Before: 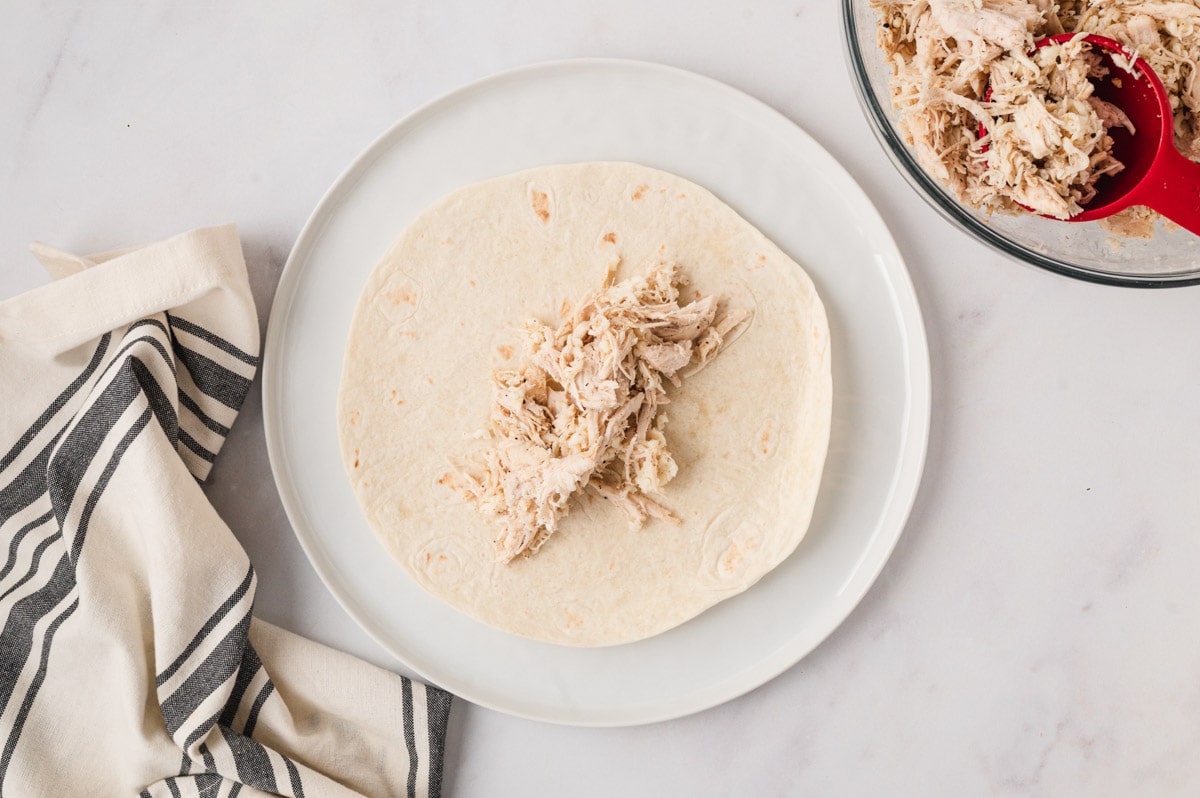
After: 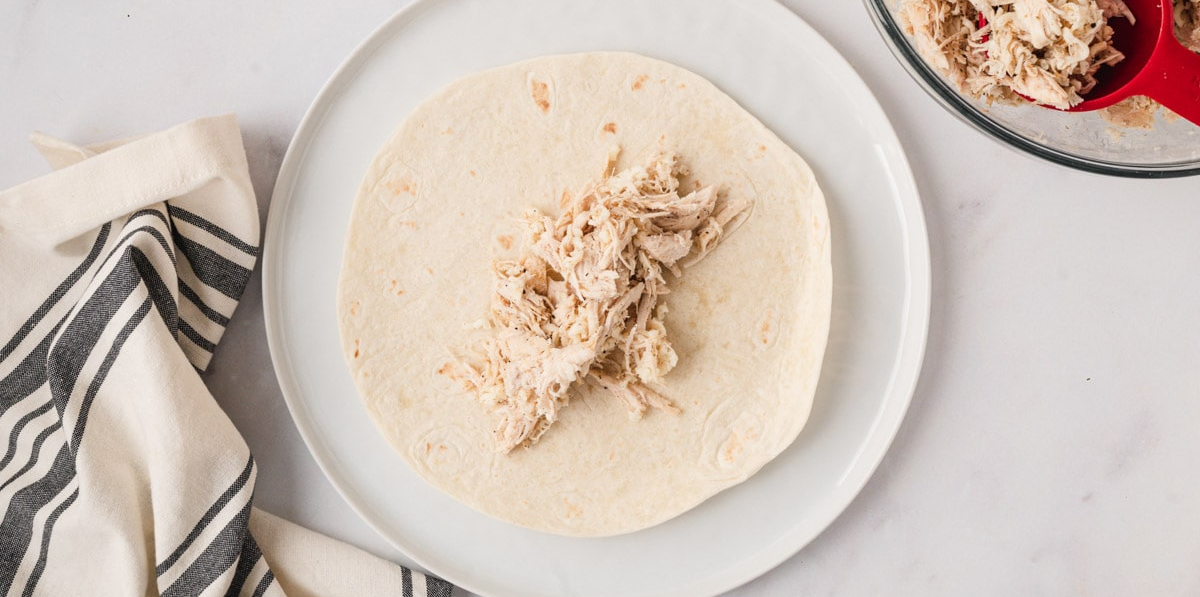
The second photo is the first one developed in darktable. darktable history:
crop: top 13.909%, bottom 11.239%
